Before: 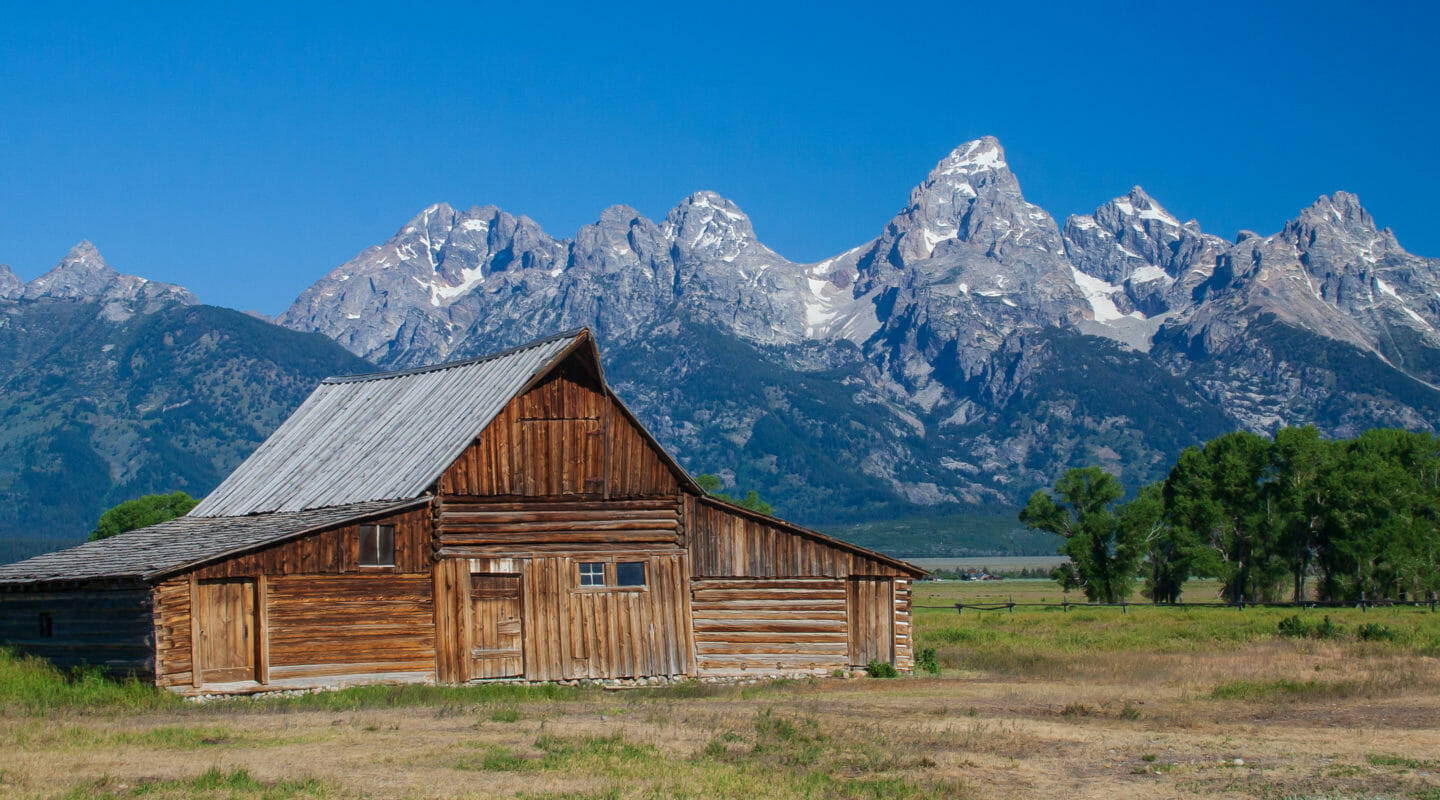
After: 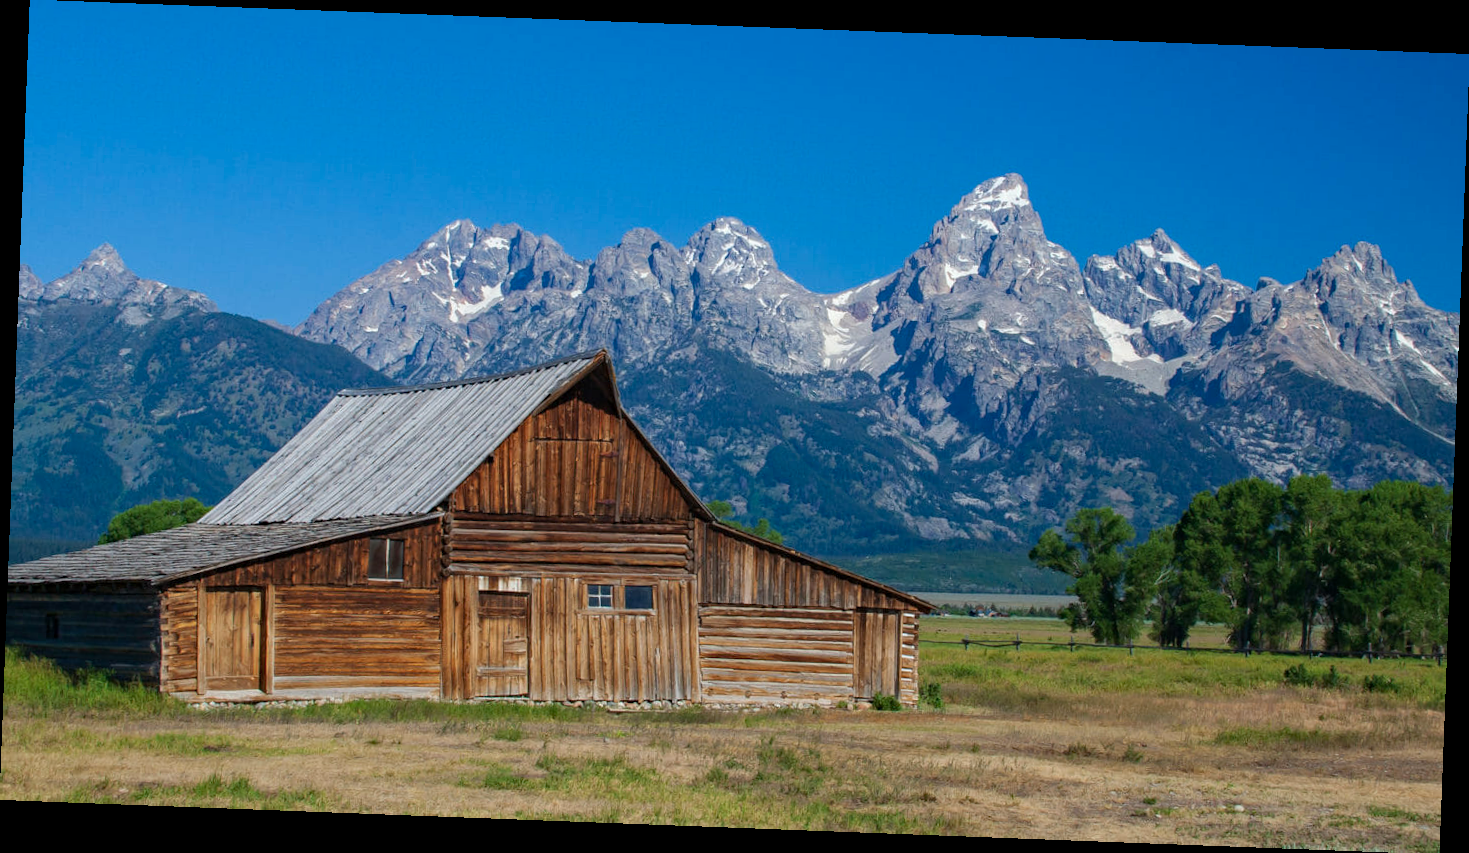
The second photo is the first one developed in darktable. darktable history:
haze removal: compatibility mode true, adaptive false
rotate and perspective: rotation 2.17°, automatic cropping off
